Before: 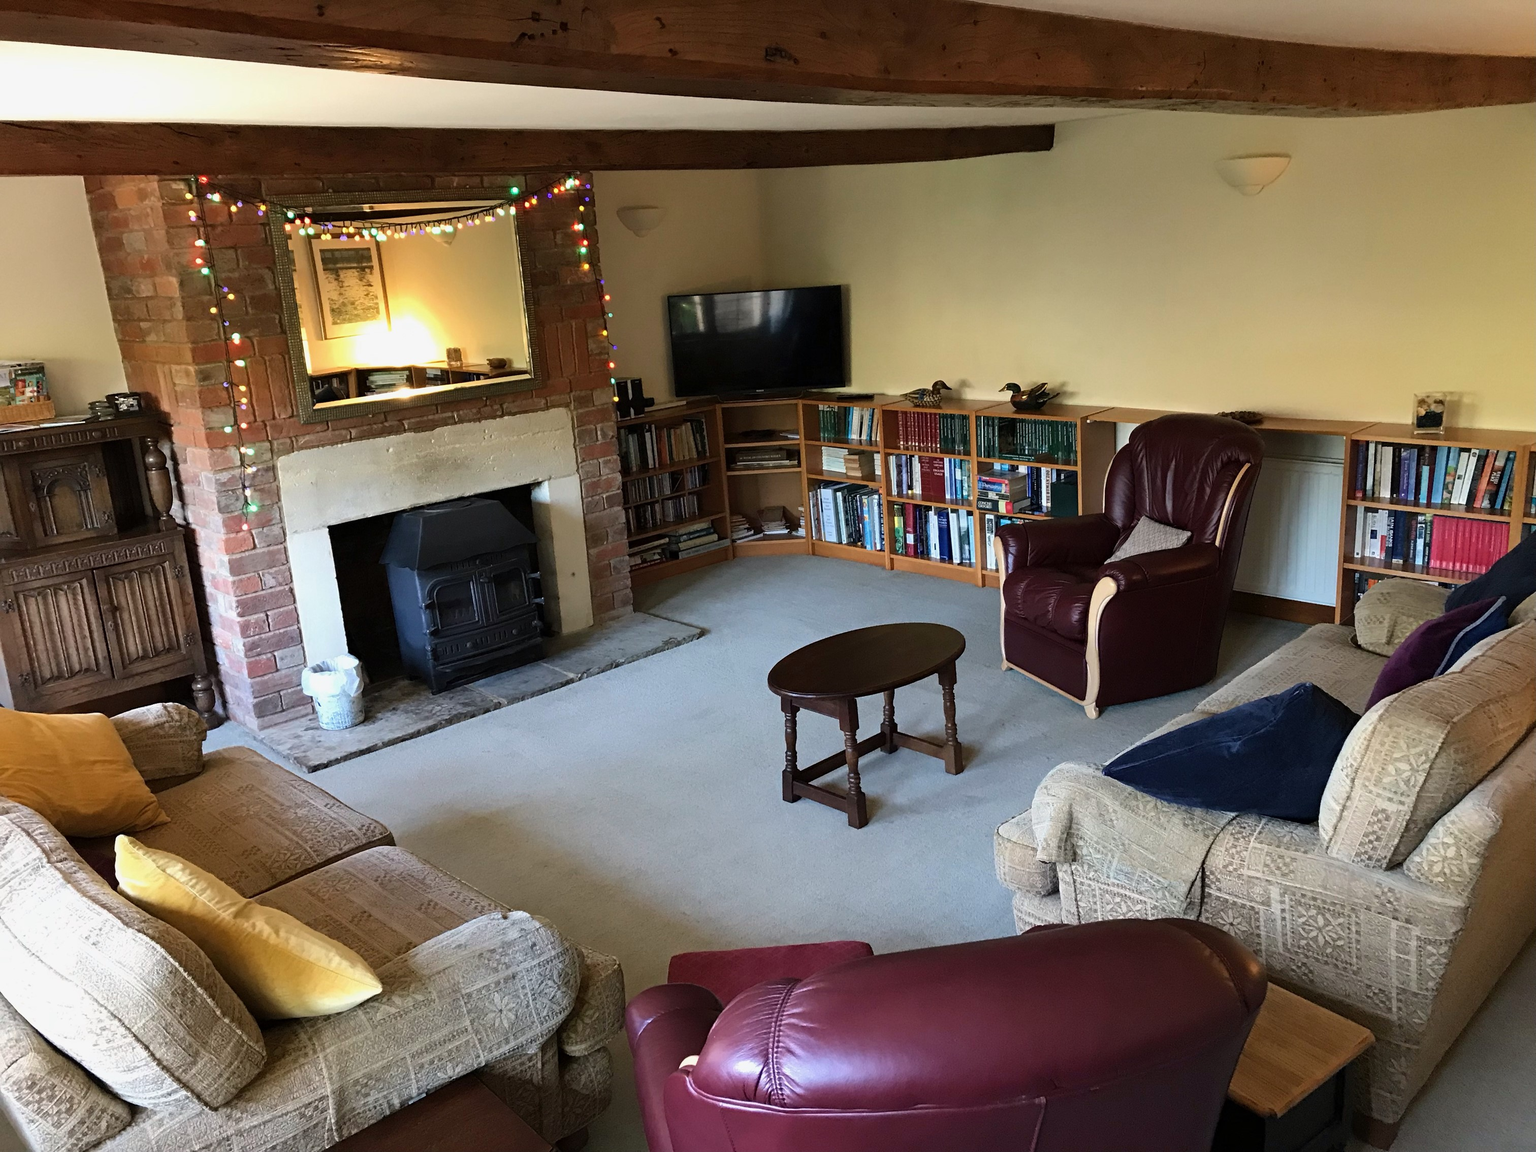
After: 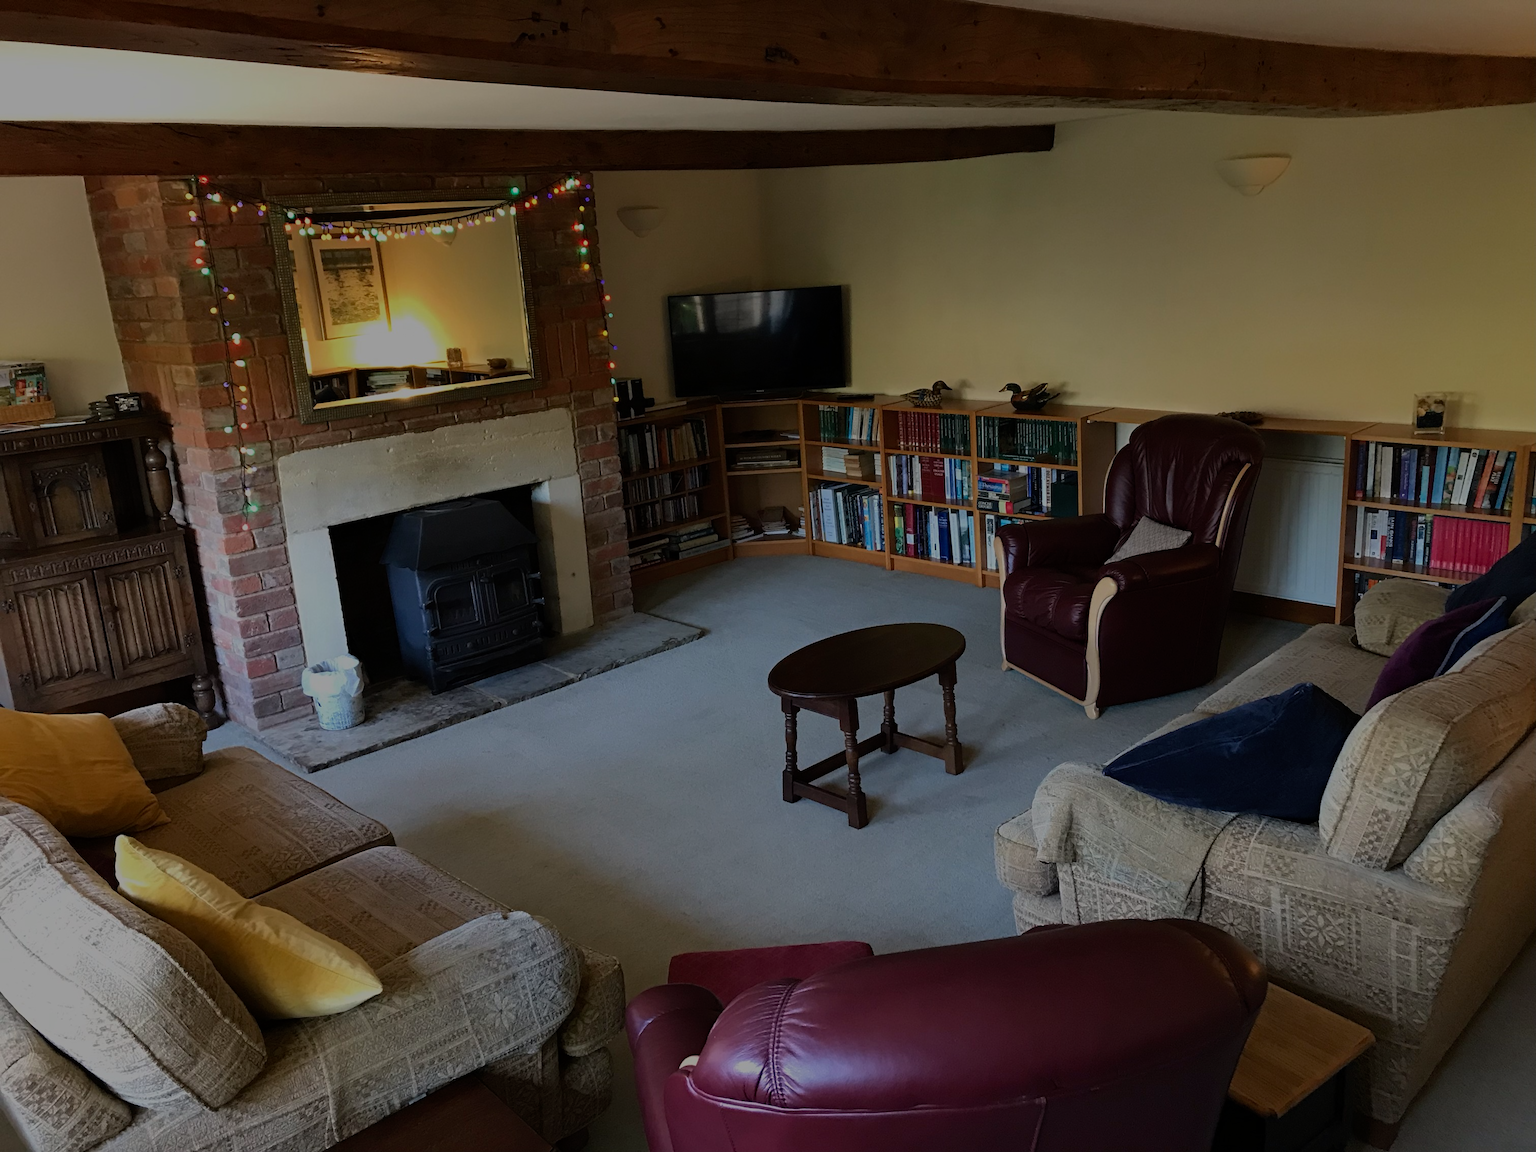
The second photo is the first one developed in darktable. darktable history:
color correction: saturation 1.11
exposure: exposure -1.468 EV, compensate highlight preservation false
